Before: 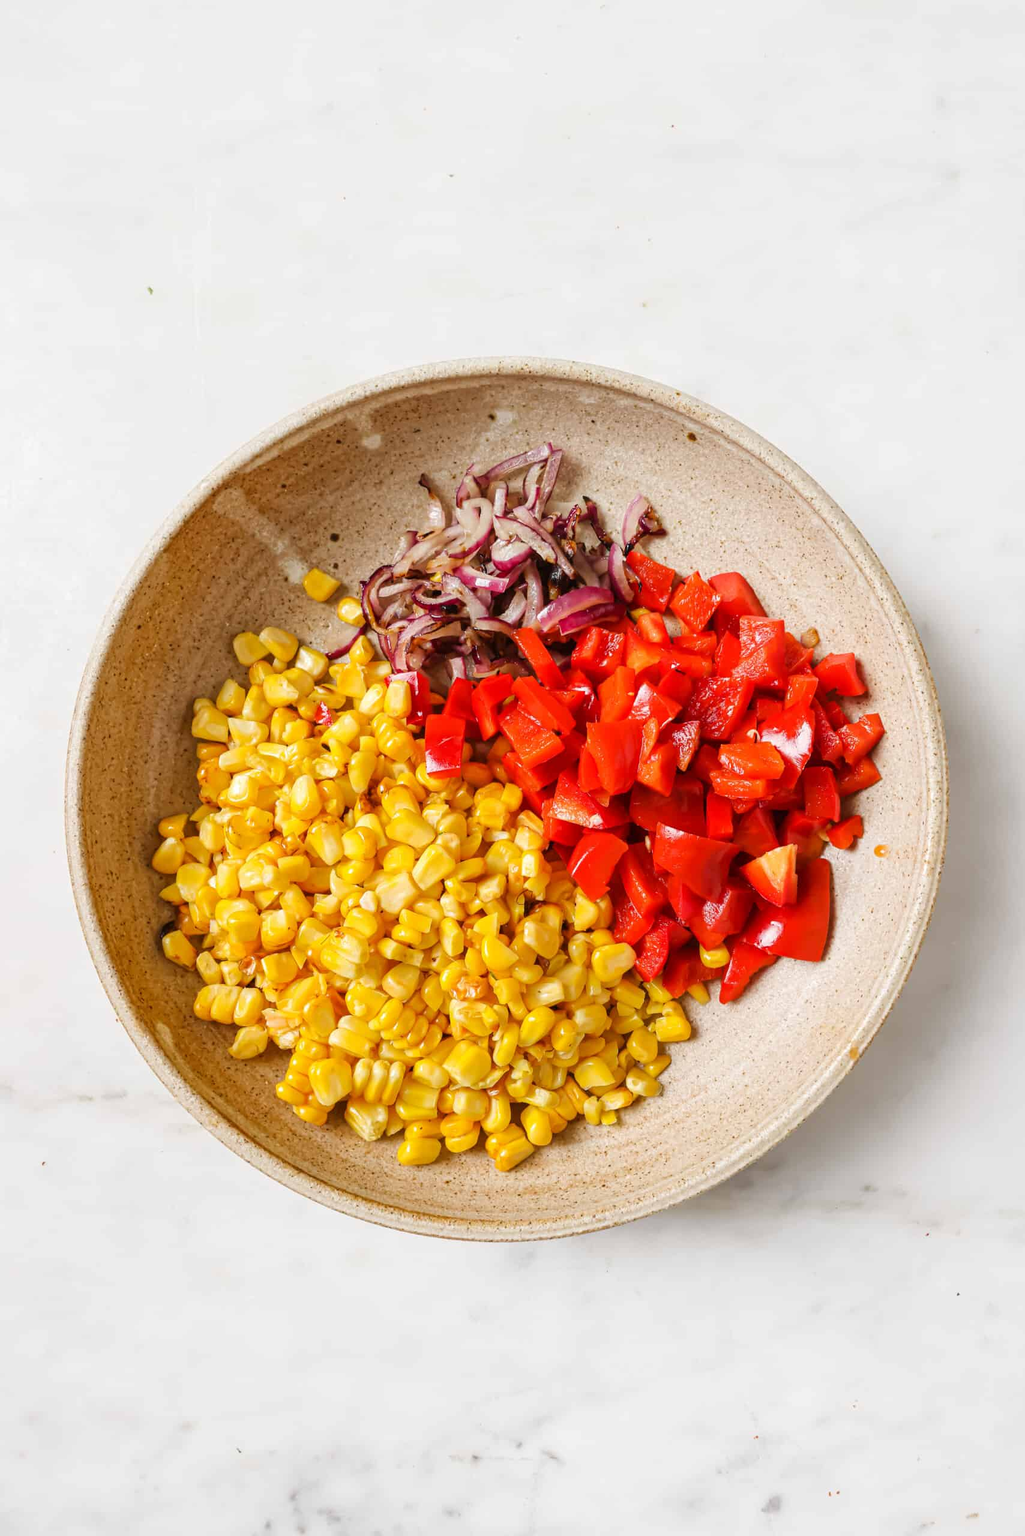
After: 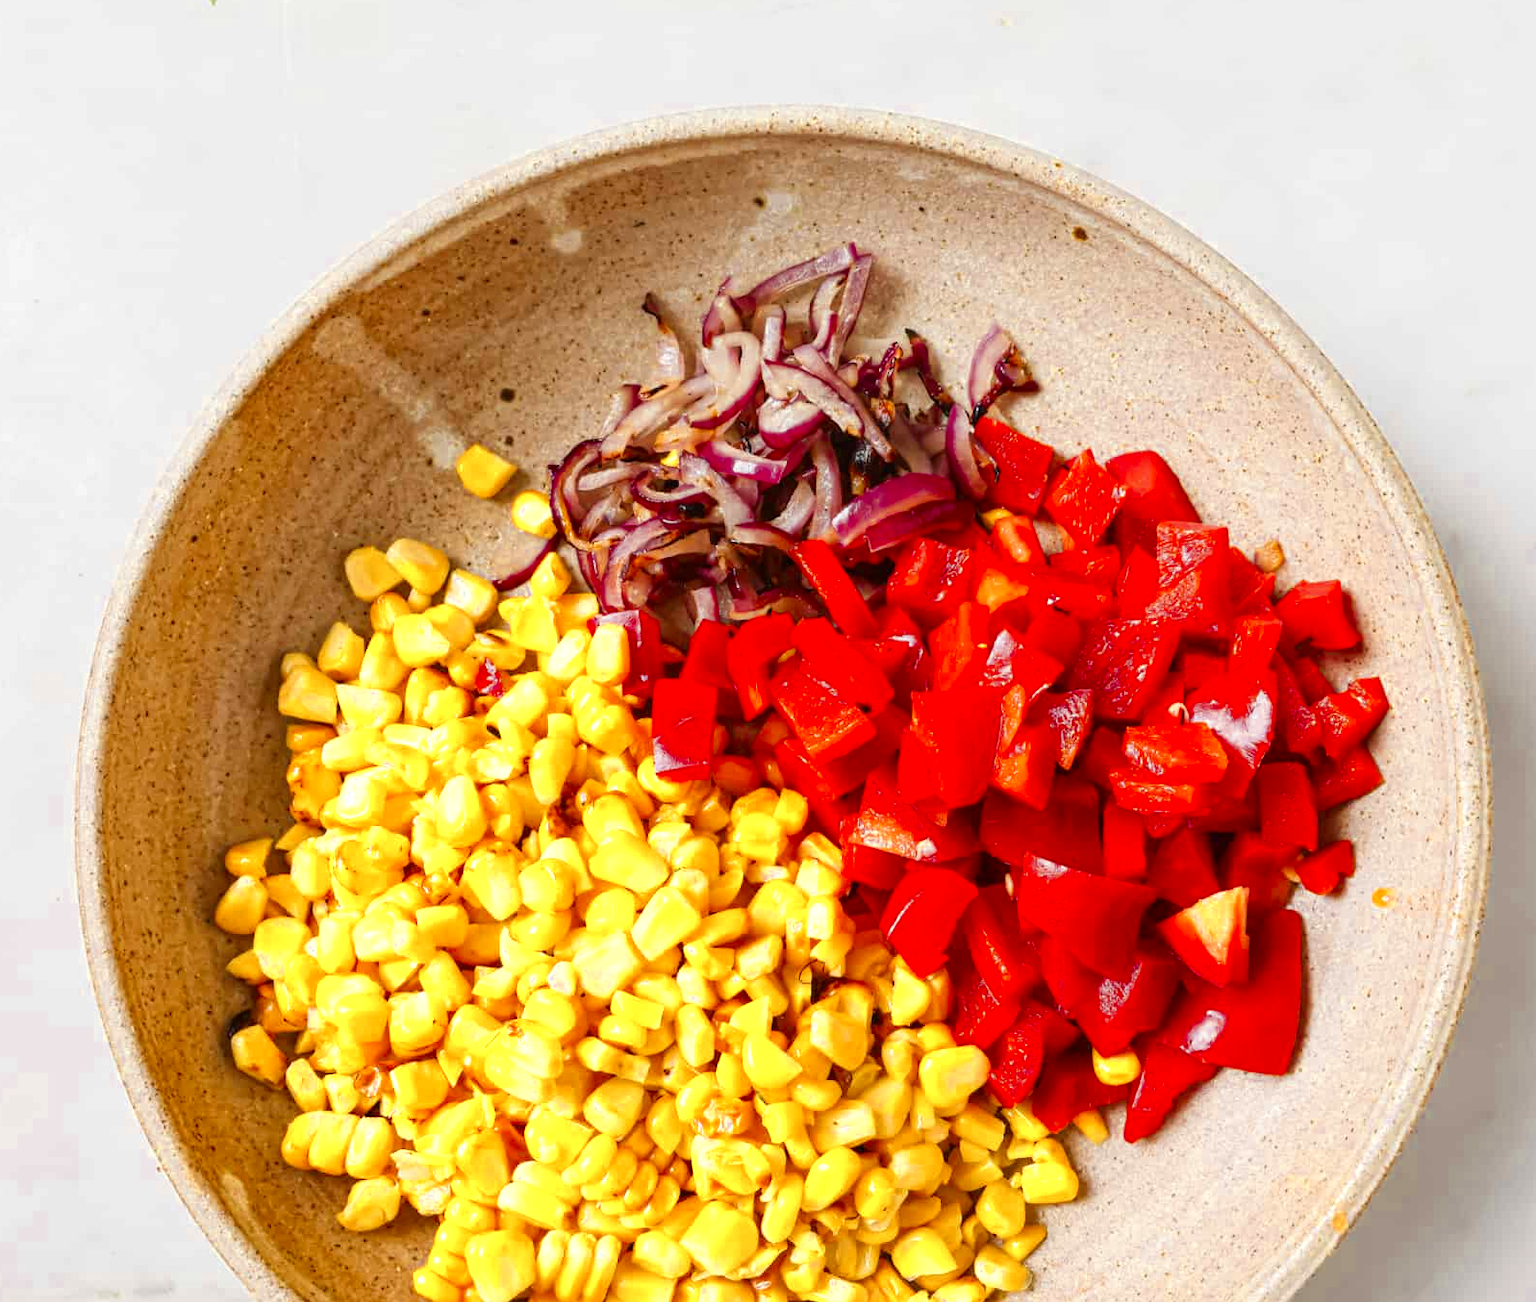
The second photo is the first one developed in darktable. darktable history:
crop: left 1.81%, top 18.982%, right 4.655%, bottom 28.093%
color calibration: illuminant same as pipeline (D50), adaptation none (bypass), x 0.331, y 0.333, temperature 5016.92 K
color zones: curves: ch0 [(0.004, 0.305) (0.261, 0.623) (0.389, 0.399) (0.708, 0.571) (0.947, 0.34)]; ch1 [(0.025, 0.645) (0.229, 0.584) (0.326, 0.551) (0.484, 0.262) (0.757, 0.643)]
base curve: preserve colors none
